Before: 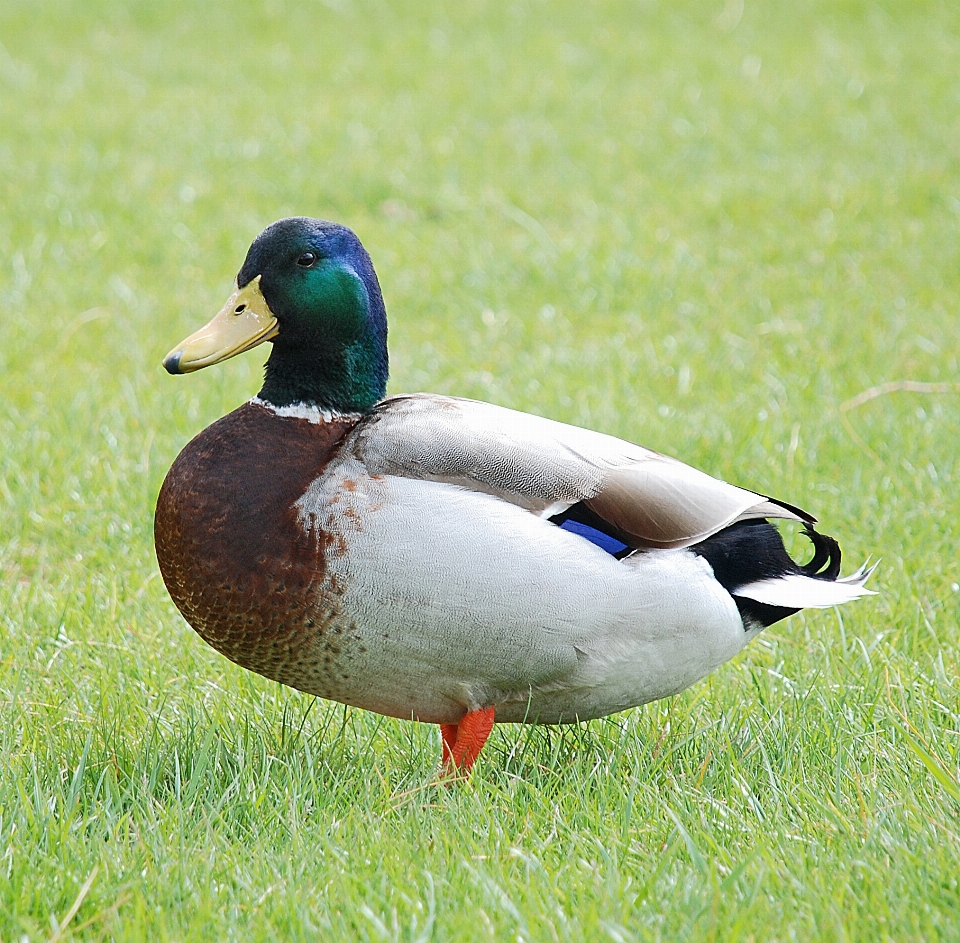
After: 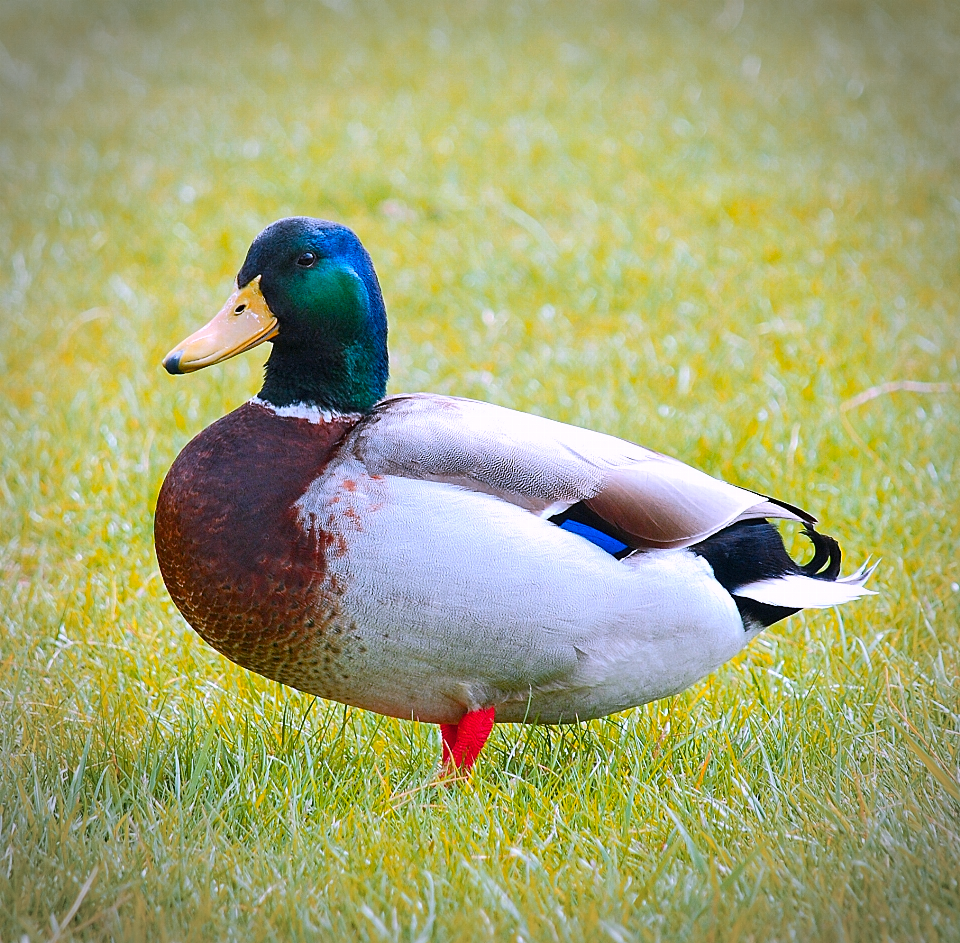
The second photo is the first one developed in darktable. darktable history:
color balance rgb: perceptual saturation grading › global saturation 30%, global vibrance 20%
vignetting: width/height ratio 1.094
white balance: red 1.042, blue 1.17
color zones: curves: ch1 [(0.239, 0.552) (0.75, 0.5)]; ch2 [(0.25, 0.462) (0.749, 0.457)], mix 25.94%
